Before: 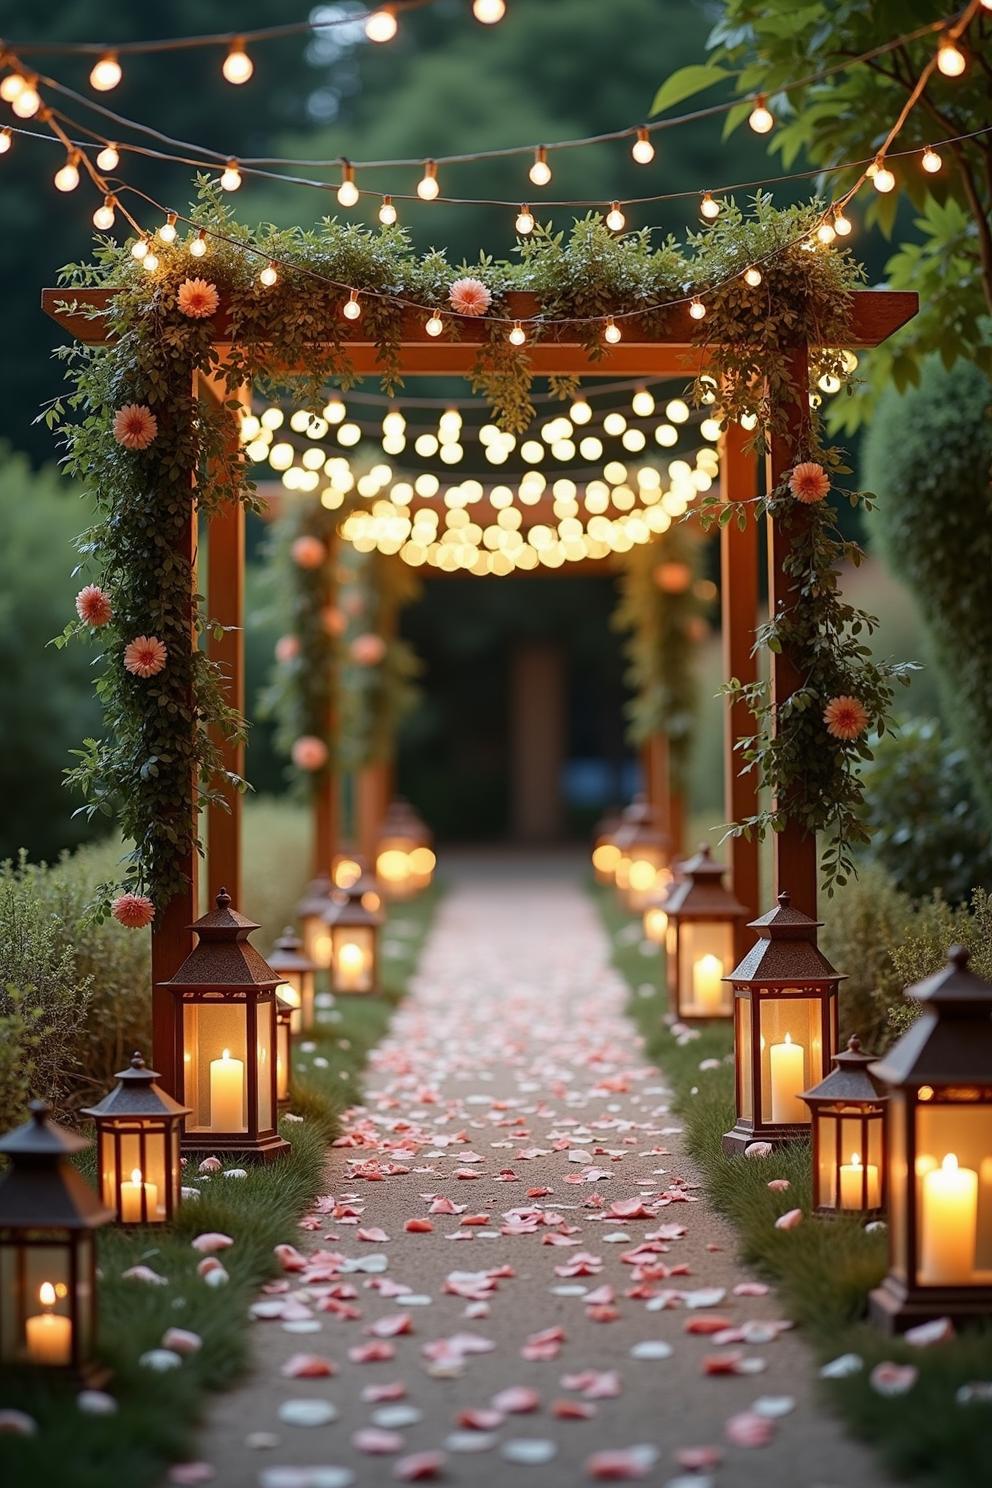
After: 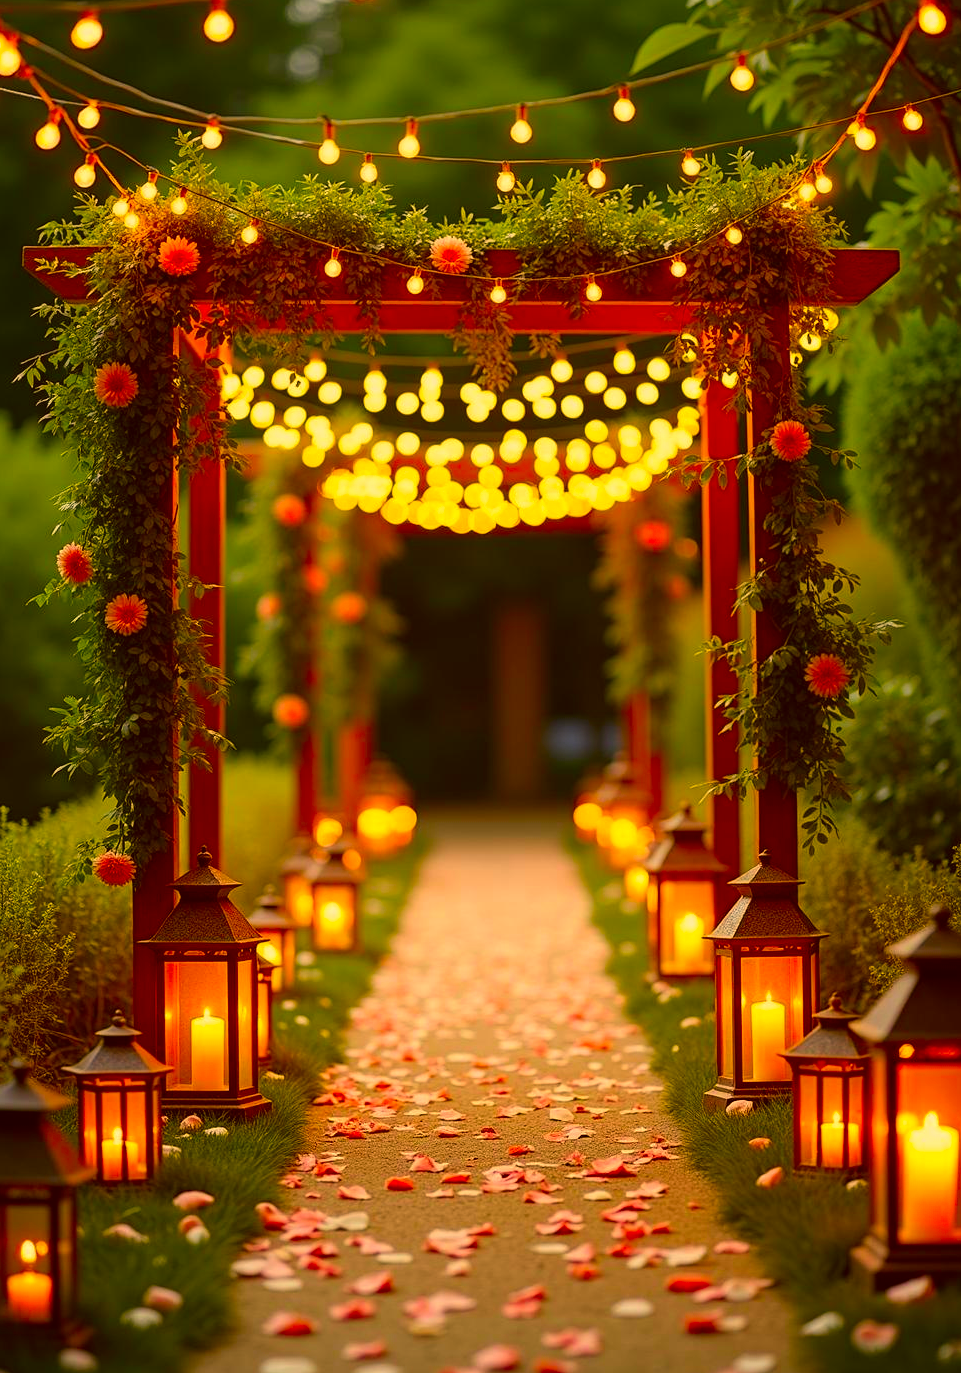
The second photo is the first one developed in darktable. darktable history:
color correction: highlights a* 10.52, highlights b* 30.7, shadows a* 2.65, shadows b* 17.5, saturation 1.74
crop: left 1.973%, top 2.831%, right 1.107%, bottom 4.838%
